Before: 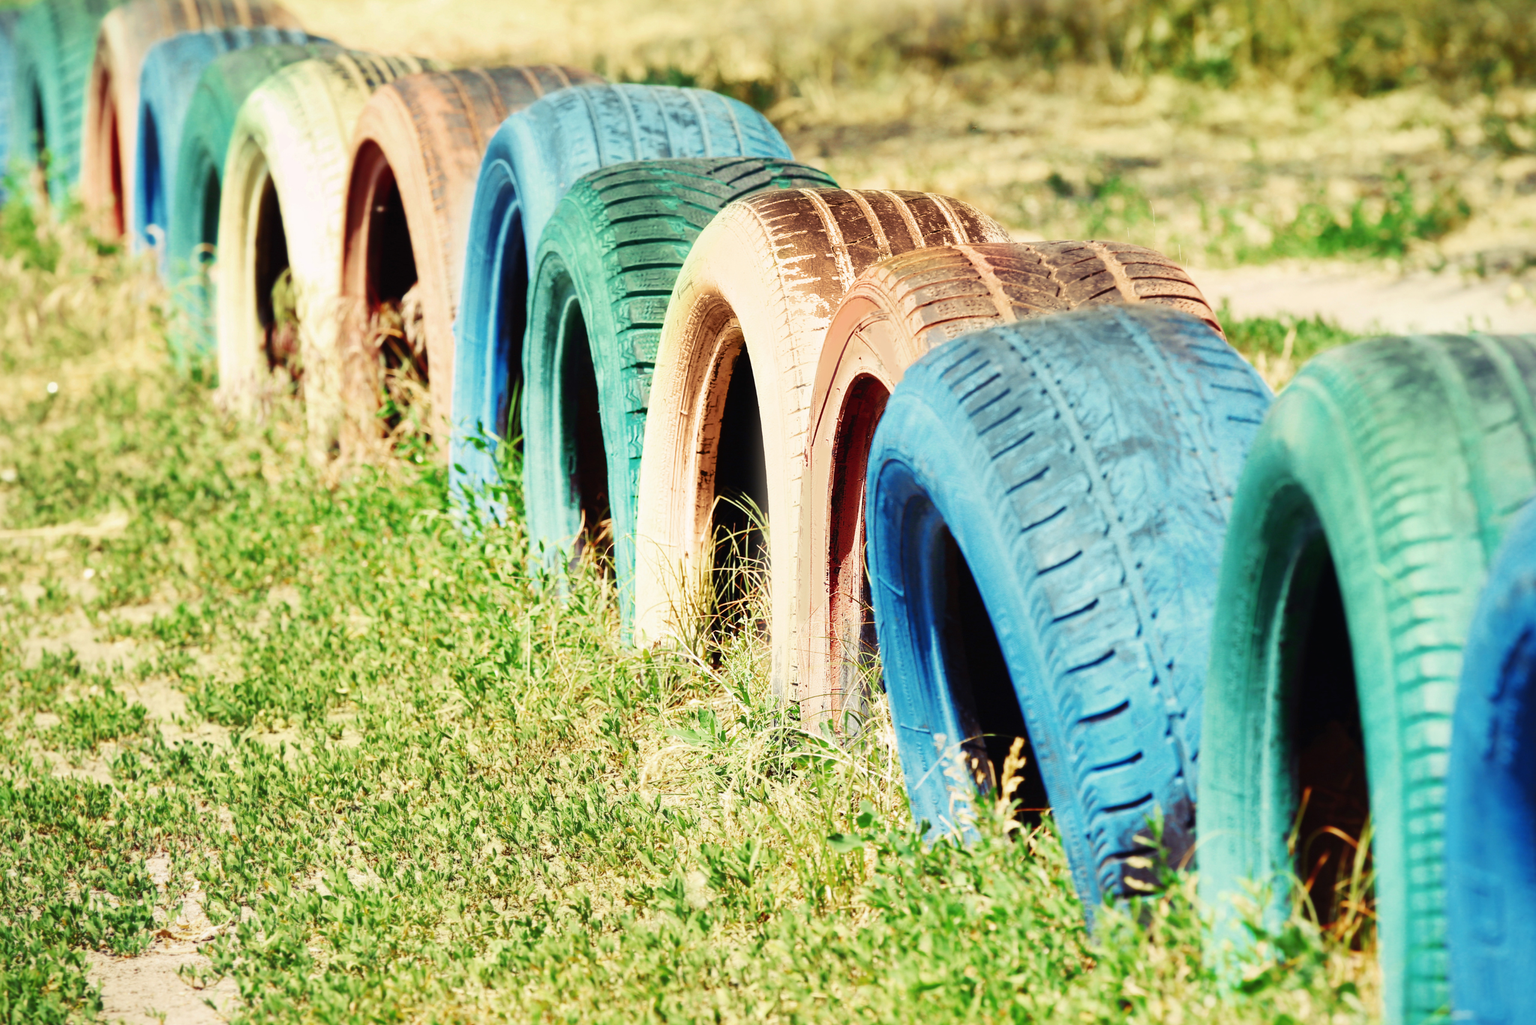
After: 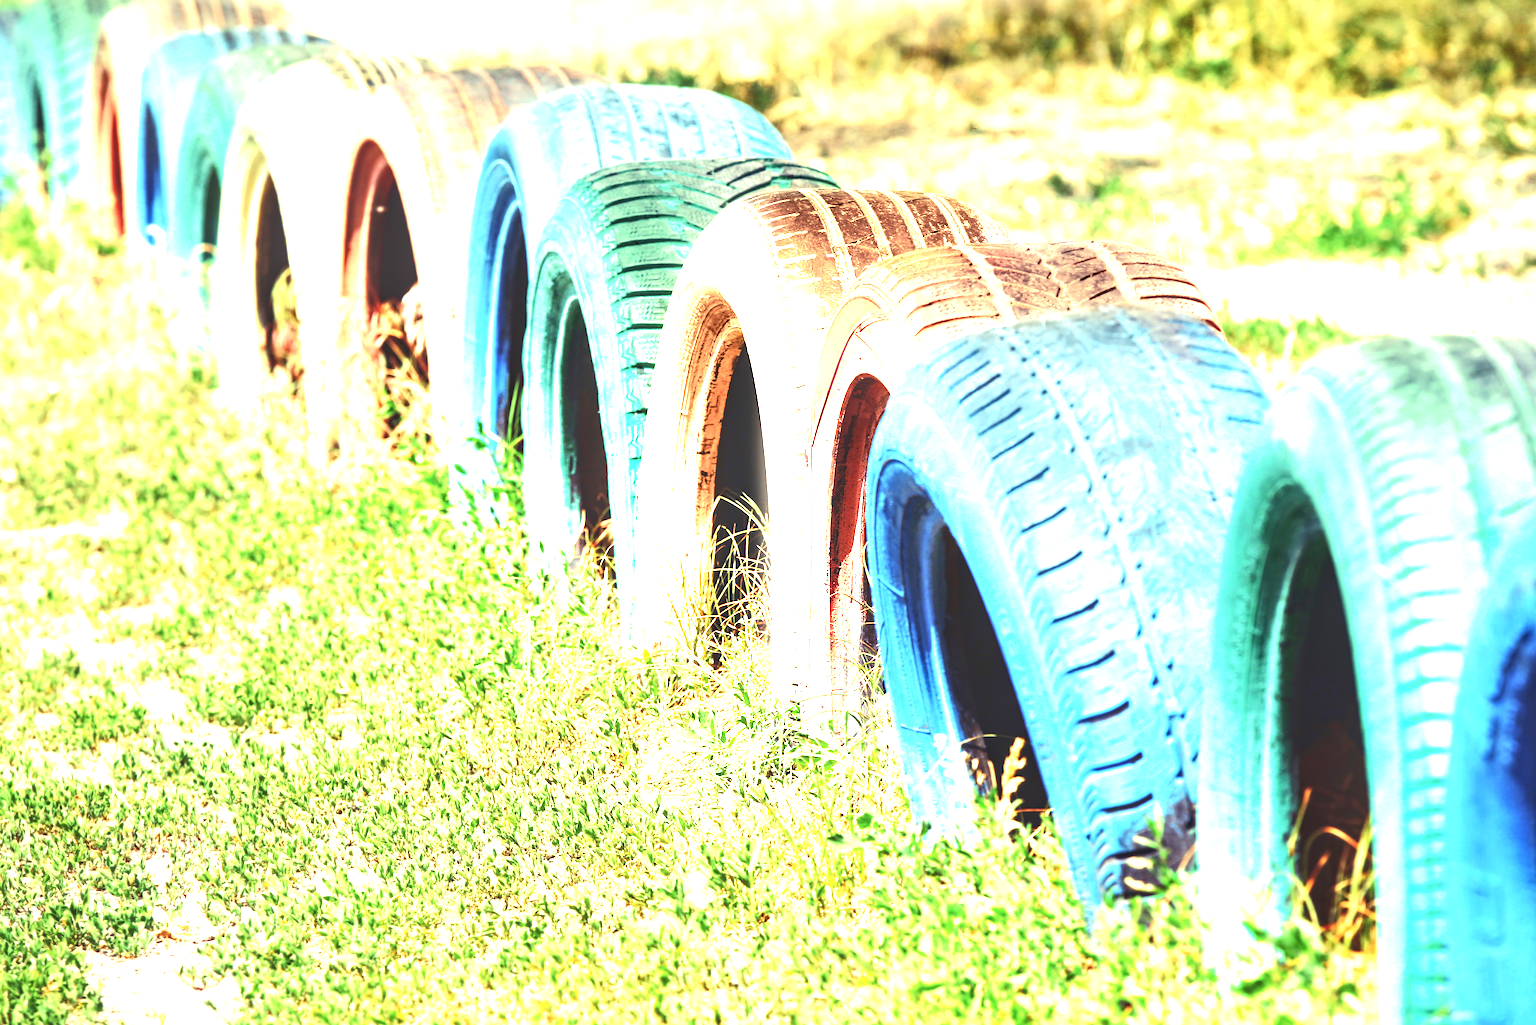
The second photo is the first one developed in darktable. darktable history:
shadows and highlights: shadows -12.09, white point adjustment 3.85, highlights 27.89
exposure: black level correction 0, exposure 1.2 EV, compensate highlight preservation false
local contrast: on, module defaults
tone curve: curves: ch0 [(0, 0) (0.003, 0.005) (0.011, 0.021) (0.025, 0.042) (0.044, 0.065) (0.069, 0.074) (0.1, 0.092) (0.136, 0.123) (0.177, 0.159) (0.224, 0.2) (0.277, 0.252) (0.335, 0.32) (0.399, 0.392) (0.468, 0.468) (0.543, 0.549) (0.623, 0.638) (0.709, 0.721) (0.801, 0.812) (0.898, 0.896) (1, 1)], color space Lab, linked channels, preserve colors none
